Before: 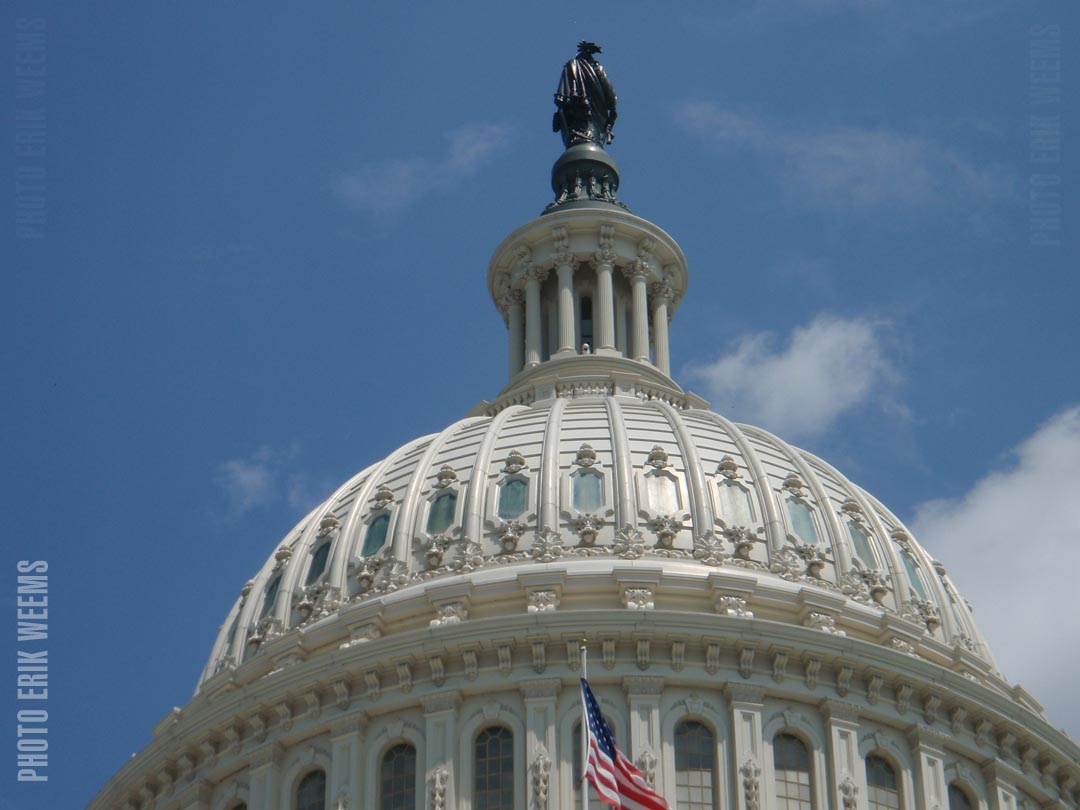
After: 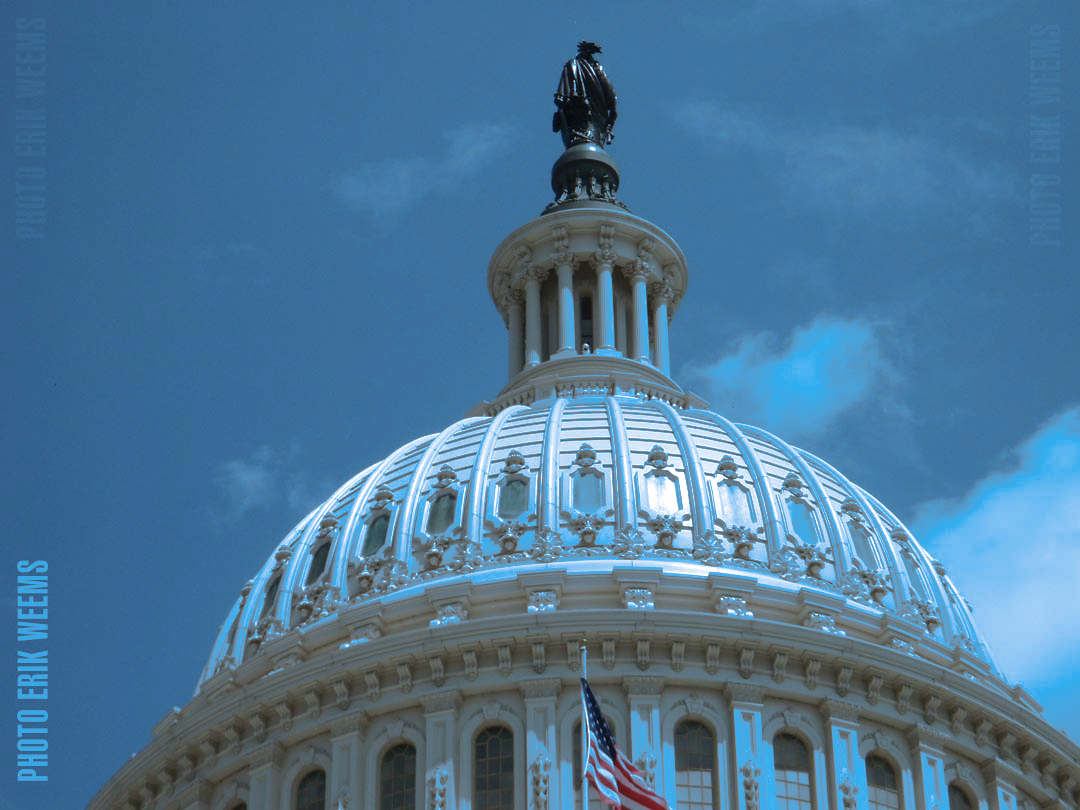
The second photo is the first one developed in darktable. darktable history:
tone equalizer: -8 EV -0.417 EV, -7 EV -0.389 EV, -6 EV -0.333 EV, -5 EV -0.222 EV, -3 EV 0.222 EV, -2 EV 0.333 EV, -1 EV 0.389 EV, +0 EV 0.417 EV, edges refinement/feathering 500, mask exposure compensation -1.57 EV, preserve details no
split-toning: shadows › hue 220°, shadows › saturation 0.64, highlights › hue 220°, highlights › saturation 0.64, balance 0, compress 5.22%
